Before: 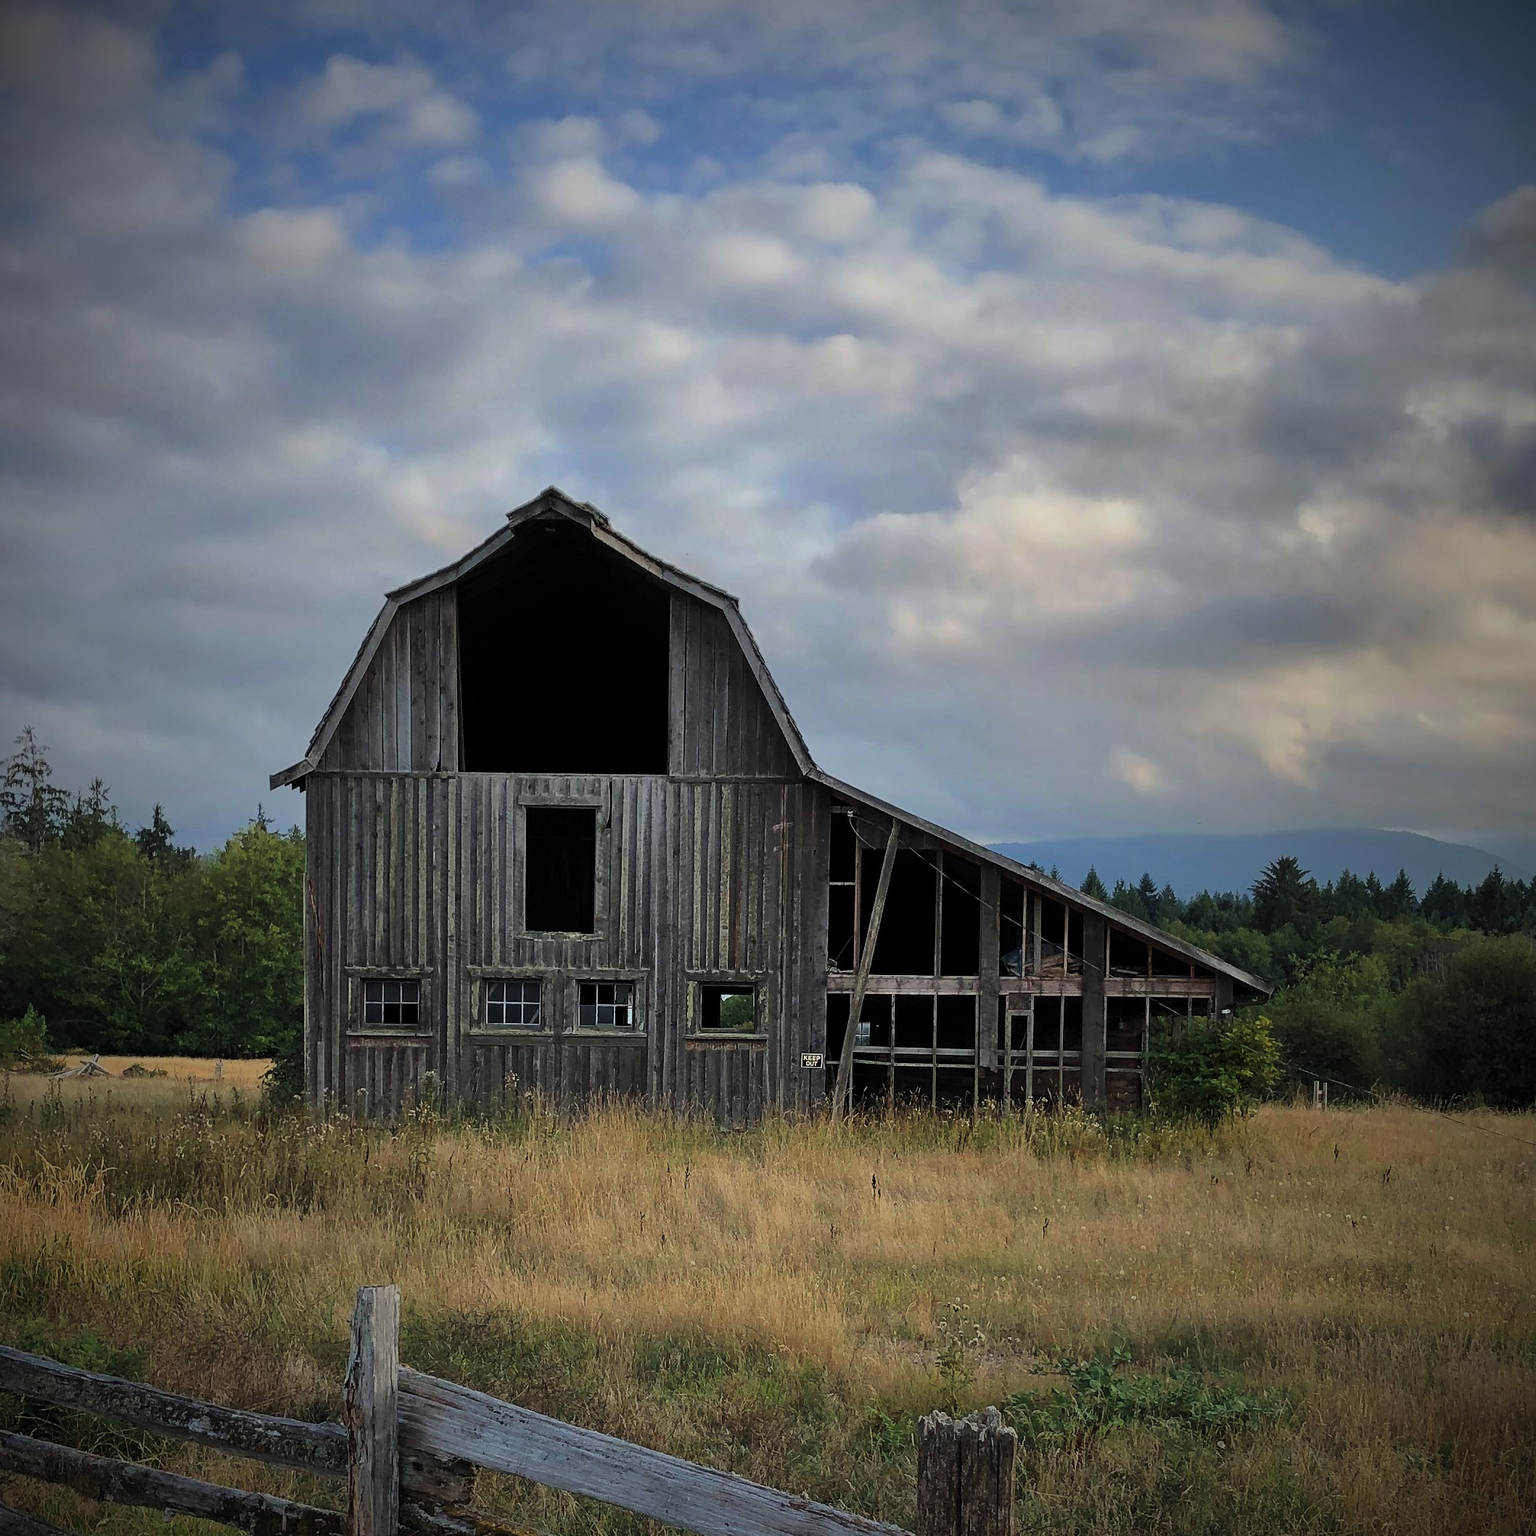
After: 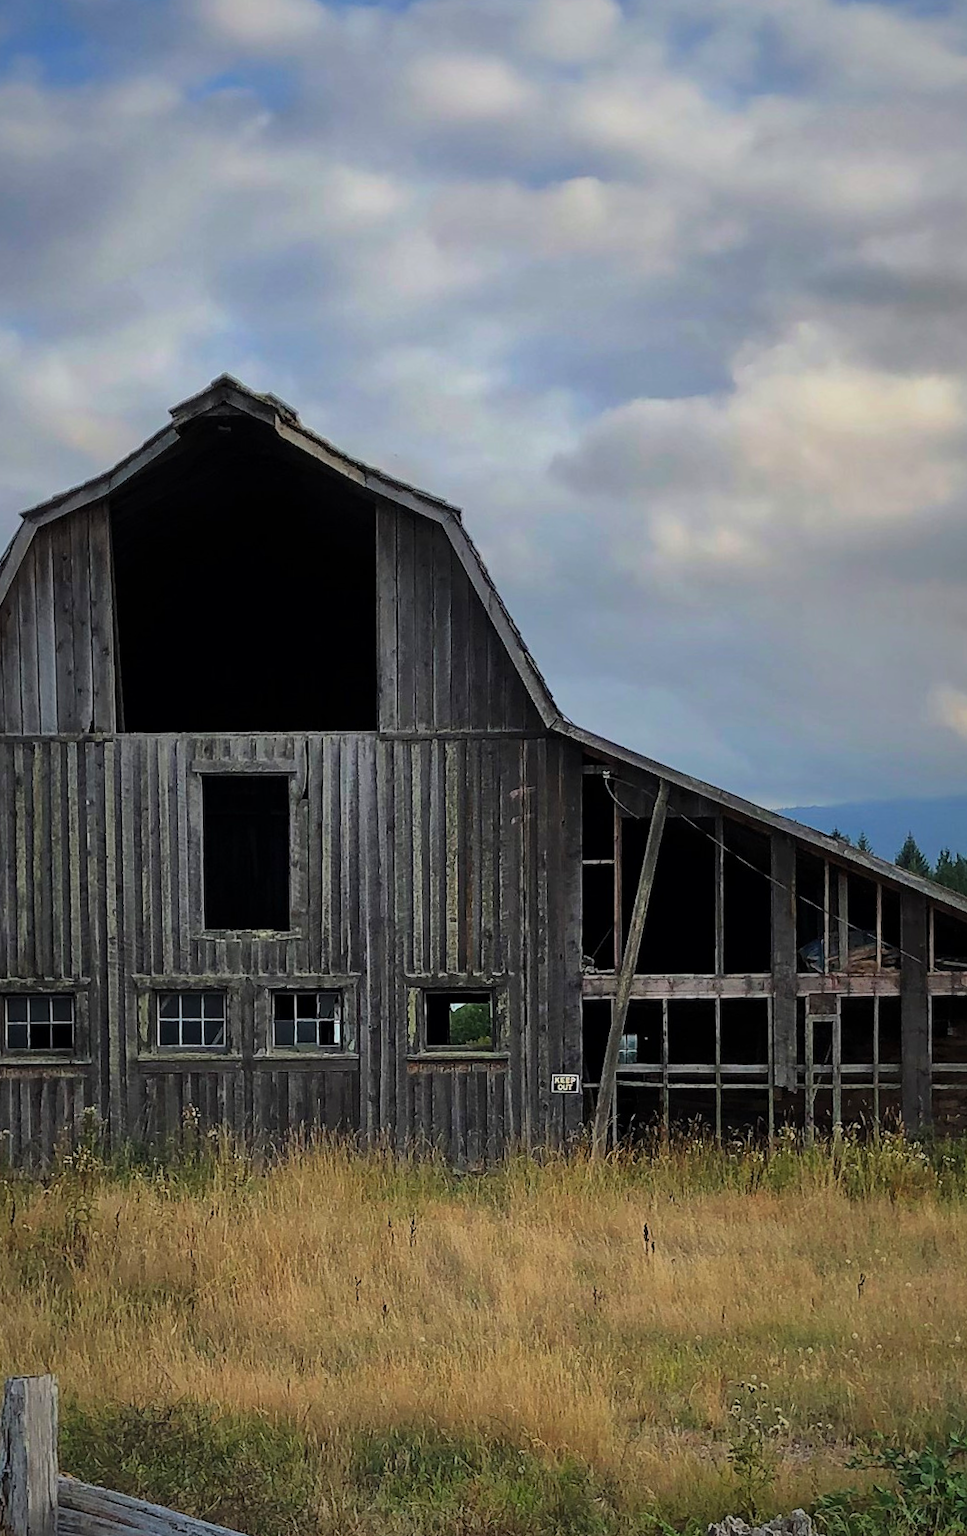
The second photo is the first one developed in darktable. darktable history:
contrast brightness saturation: contrast 0.04, saturation 0.16
tone equalizer: on, module defaults
crop and rotate: angle 0.02°, left 24.353%, top 13.219%, right 26.156%, bottom 8.224%
rotate and perspective: rotation -1.24°, automatic cropping off
